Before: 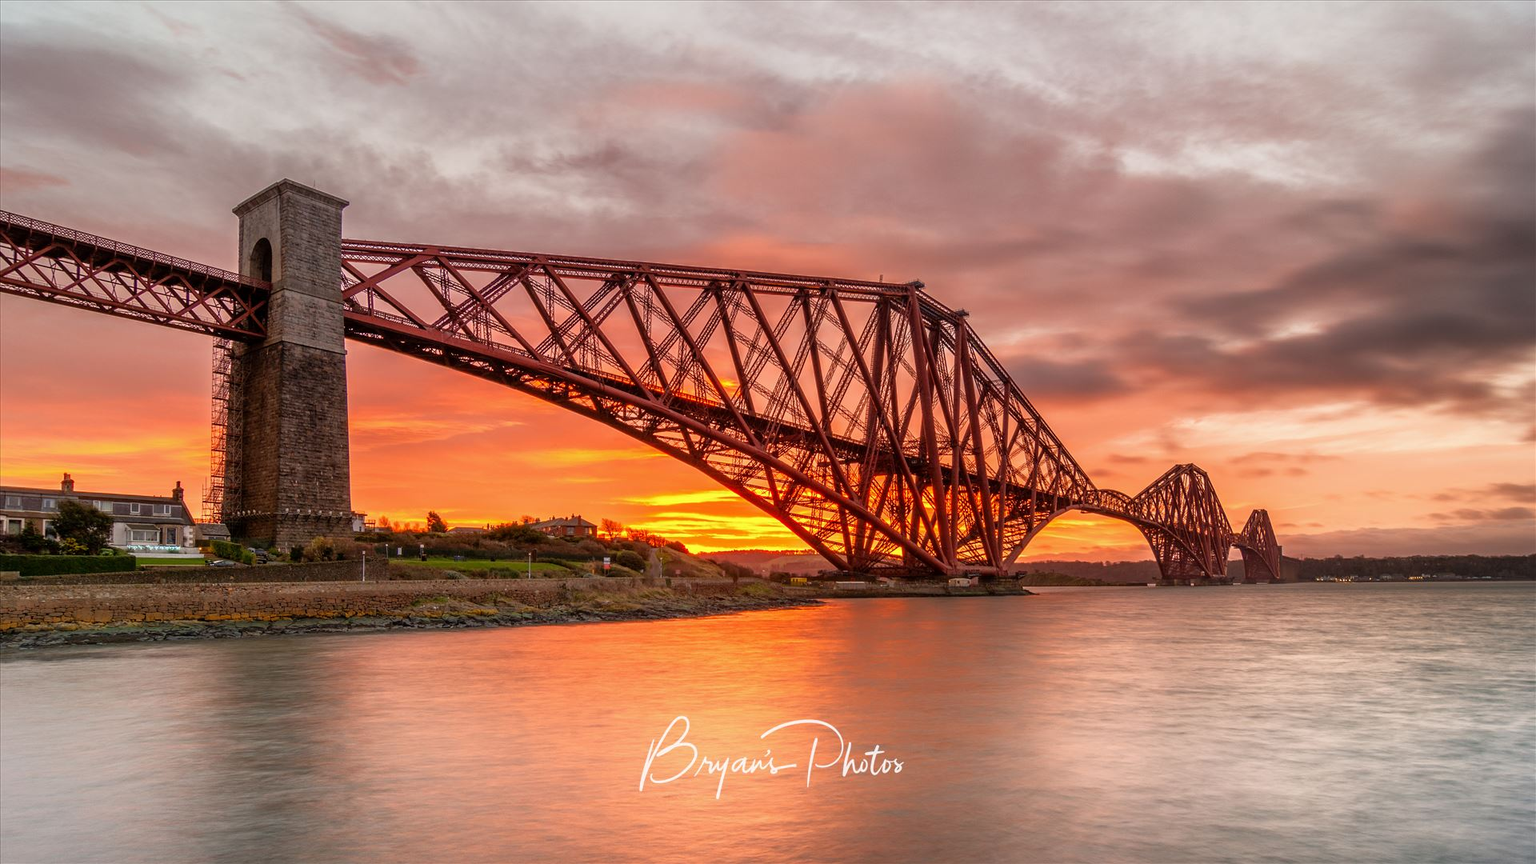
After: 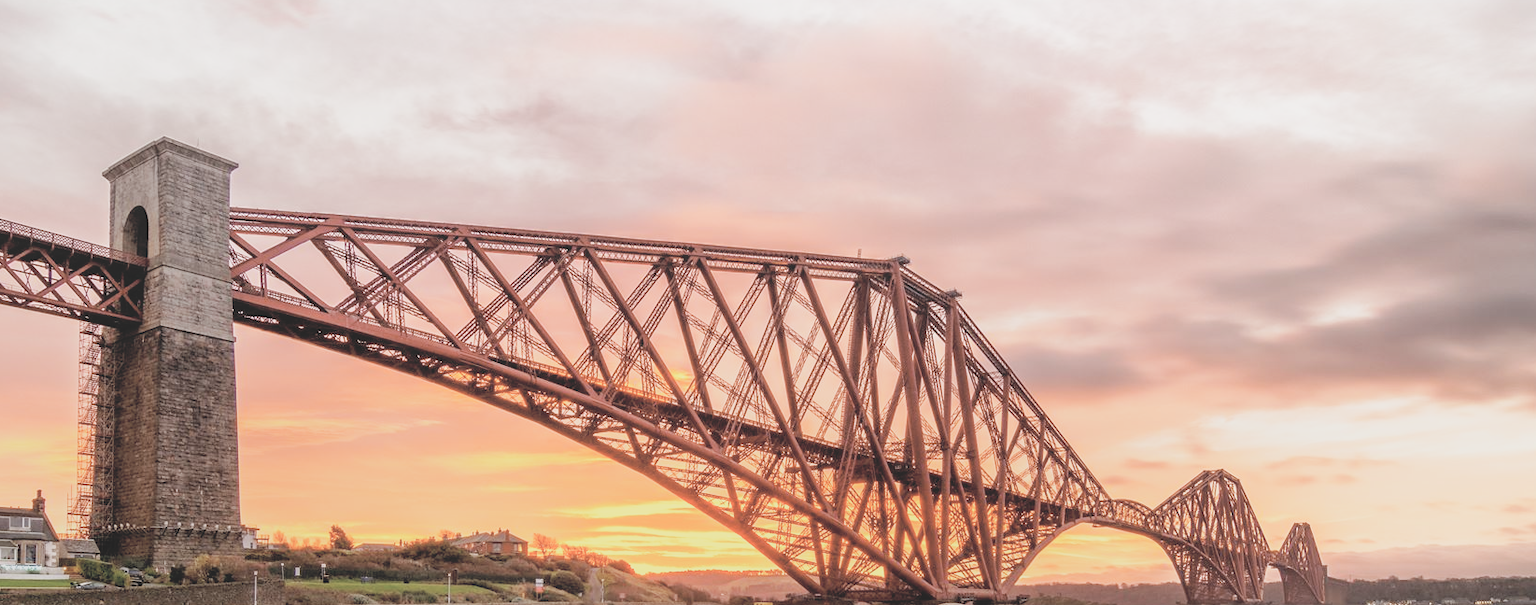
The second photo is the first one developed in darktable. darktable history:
local contrast: detail 72%
base curve: curves: ch0 [(0, 0) (0.005, 0.002) (0.15, 0.3) (0.4, 0.7) (0.75, 0.95) (1, 1)], preserve colors none
contrast brightness saturation: brightness 0.183, saturation -0.49
crop and rotate: left 9.45%, top 7.252%, right 4.851%, bottom 32.591%
